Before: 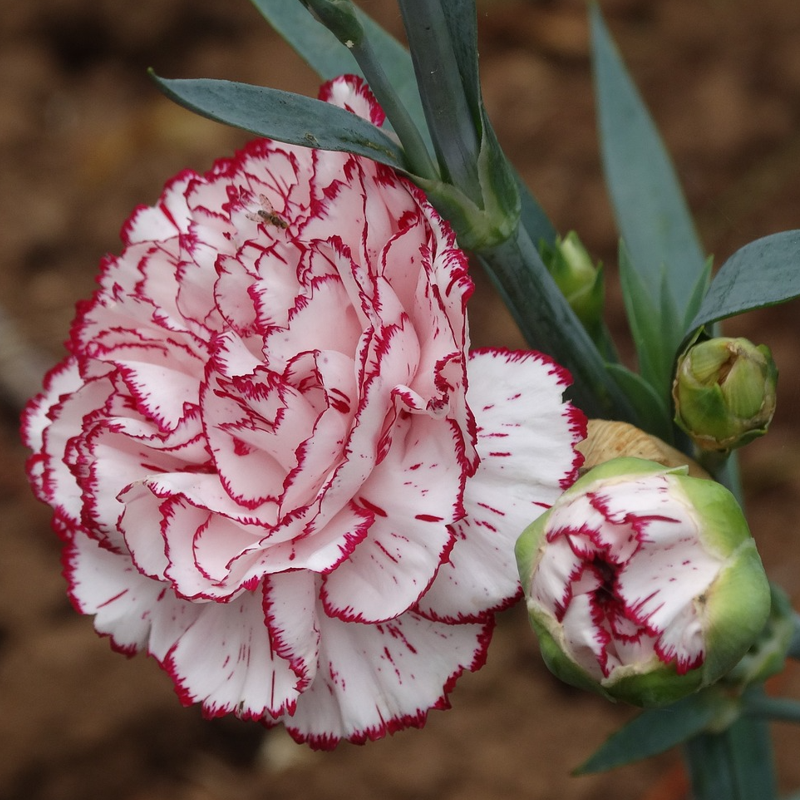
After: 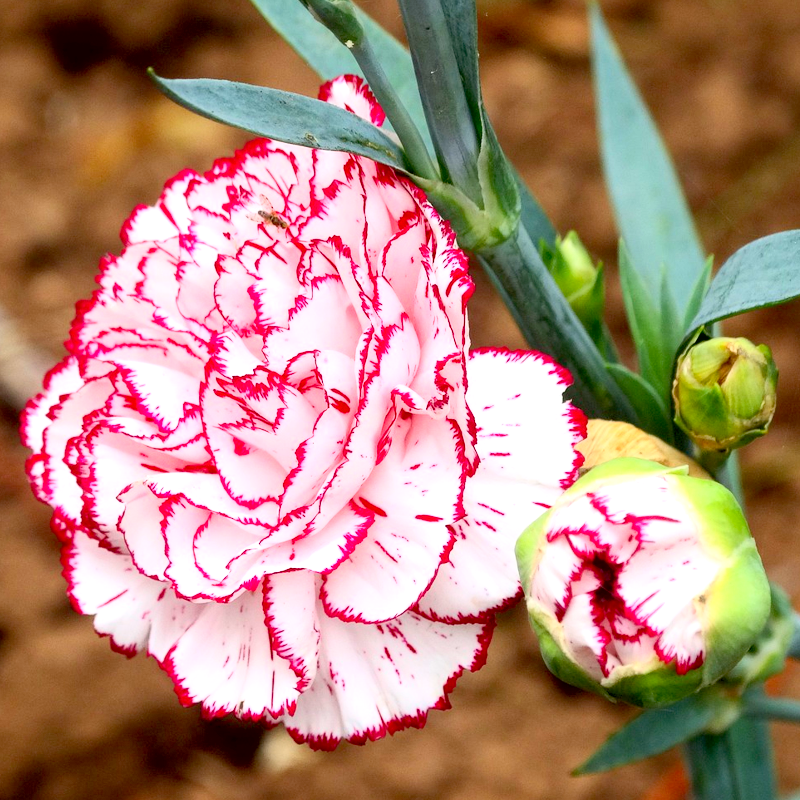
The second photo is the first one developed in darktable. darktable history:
exposure: black level correction 0.008, exposure 0.979 EV, compensate highlight preservation false
contrast brightness saturation: contrast 0.239, brightness 0.25, saturation 0.372
